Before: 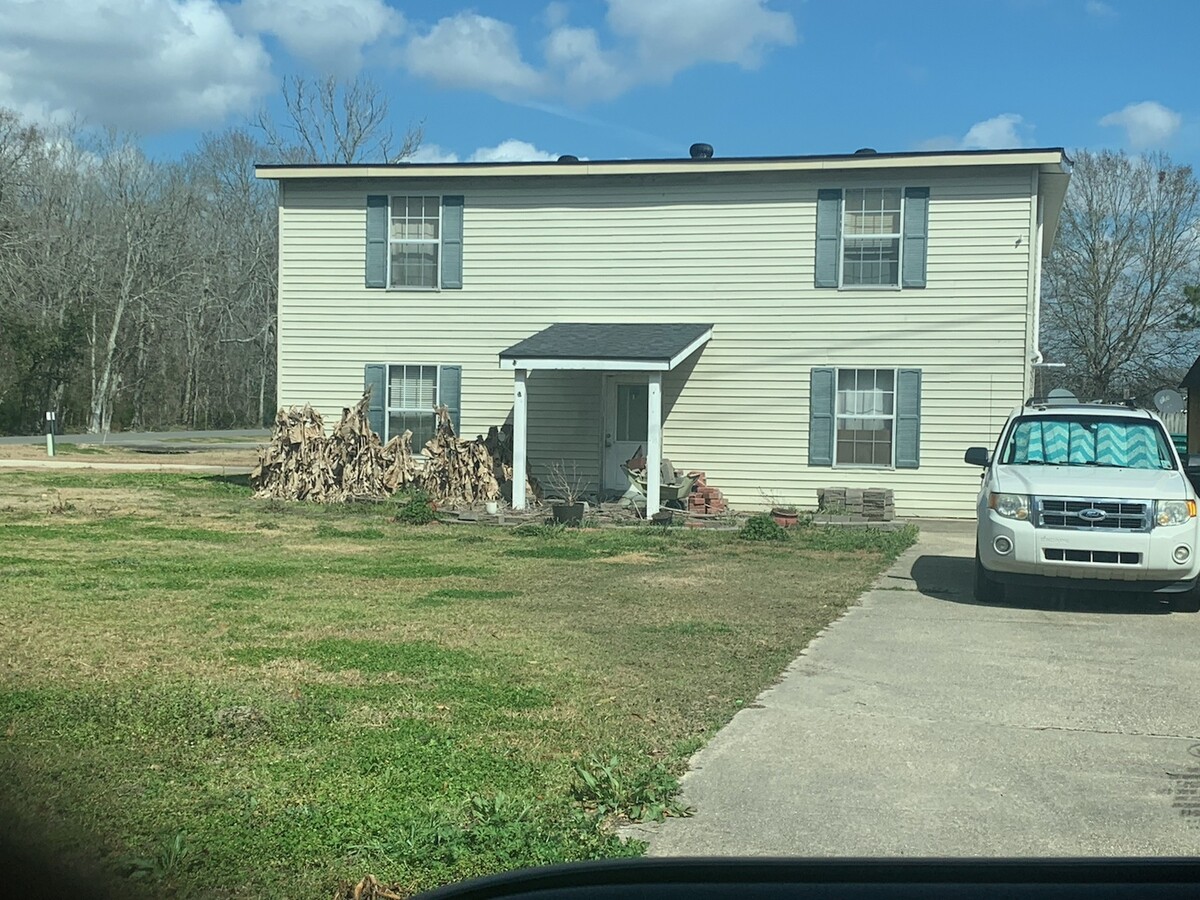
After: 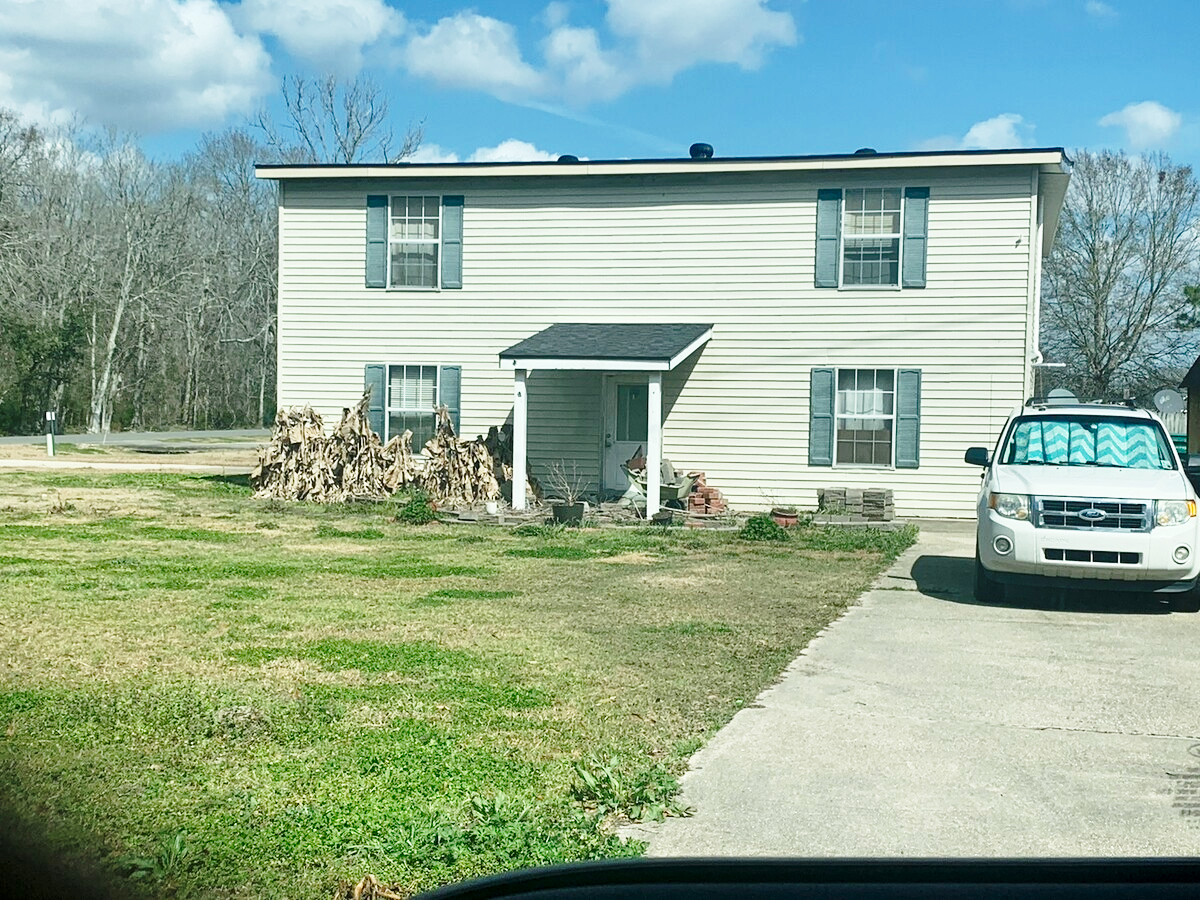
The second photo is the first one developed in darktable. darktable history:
base curve: curves: ch0 [(0, 0) (0.028, 0.03) (0.121, 0.232) (0.46, 0.748) (0.859, 0.968) (1, 1)], preserve colors none
shadows and highlights: white point adjustment 0.05, highlights color adjustment 55.9%, soften with gaussian
